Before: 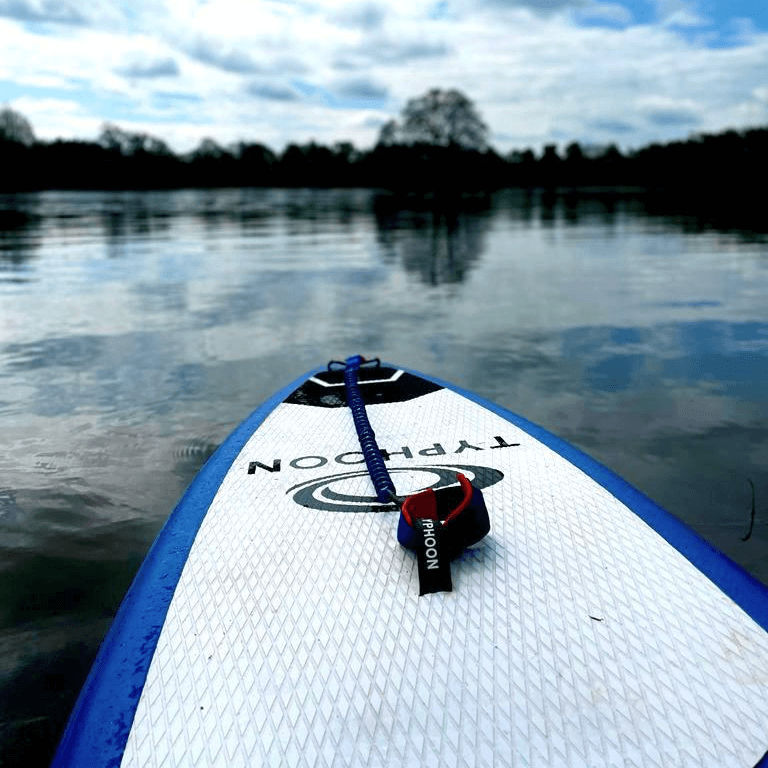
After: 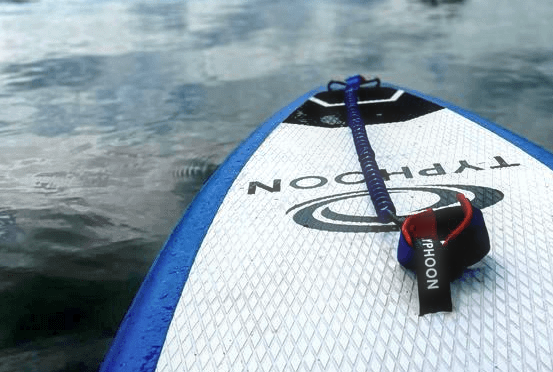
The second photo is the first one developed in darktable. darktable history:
local contrast: on, module defaults
haze removal: strength -0.1, adaptive false
crop: top 36.498%, right 27.964%, bottom 14.995%
